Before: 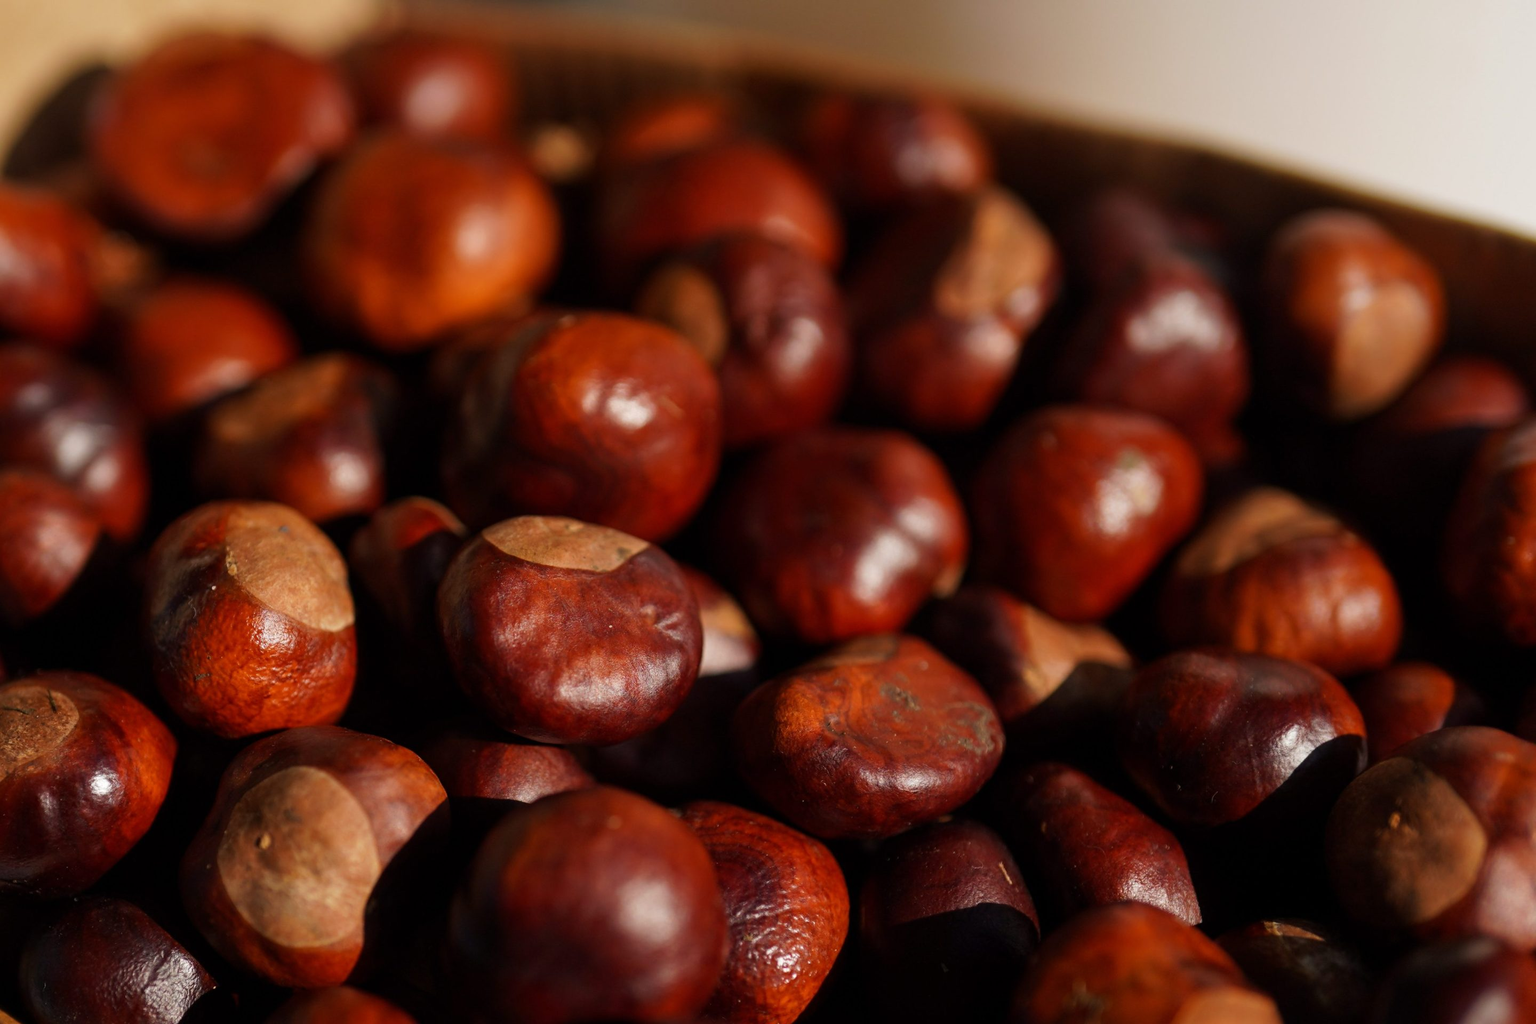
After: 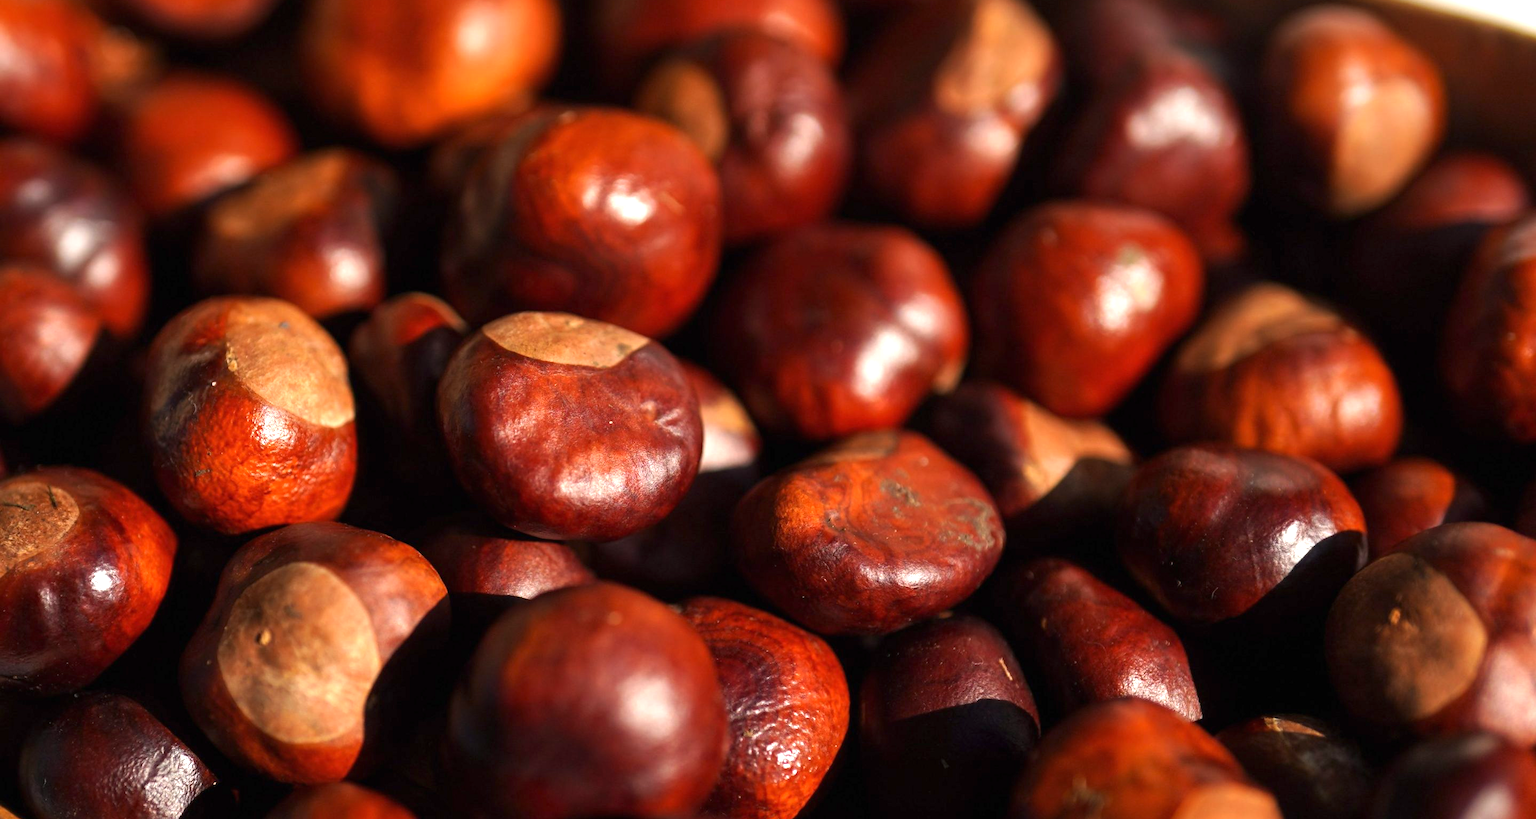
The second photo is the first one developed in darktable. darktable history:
exposure: black level correction 0, exposure 1 EV, compensate exposure bias true, compensate highlight preservation false
crop and rotate: top 19.998%
